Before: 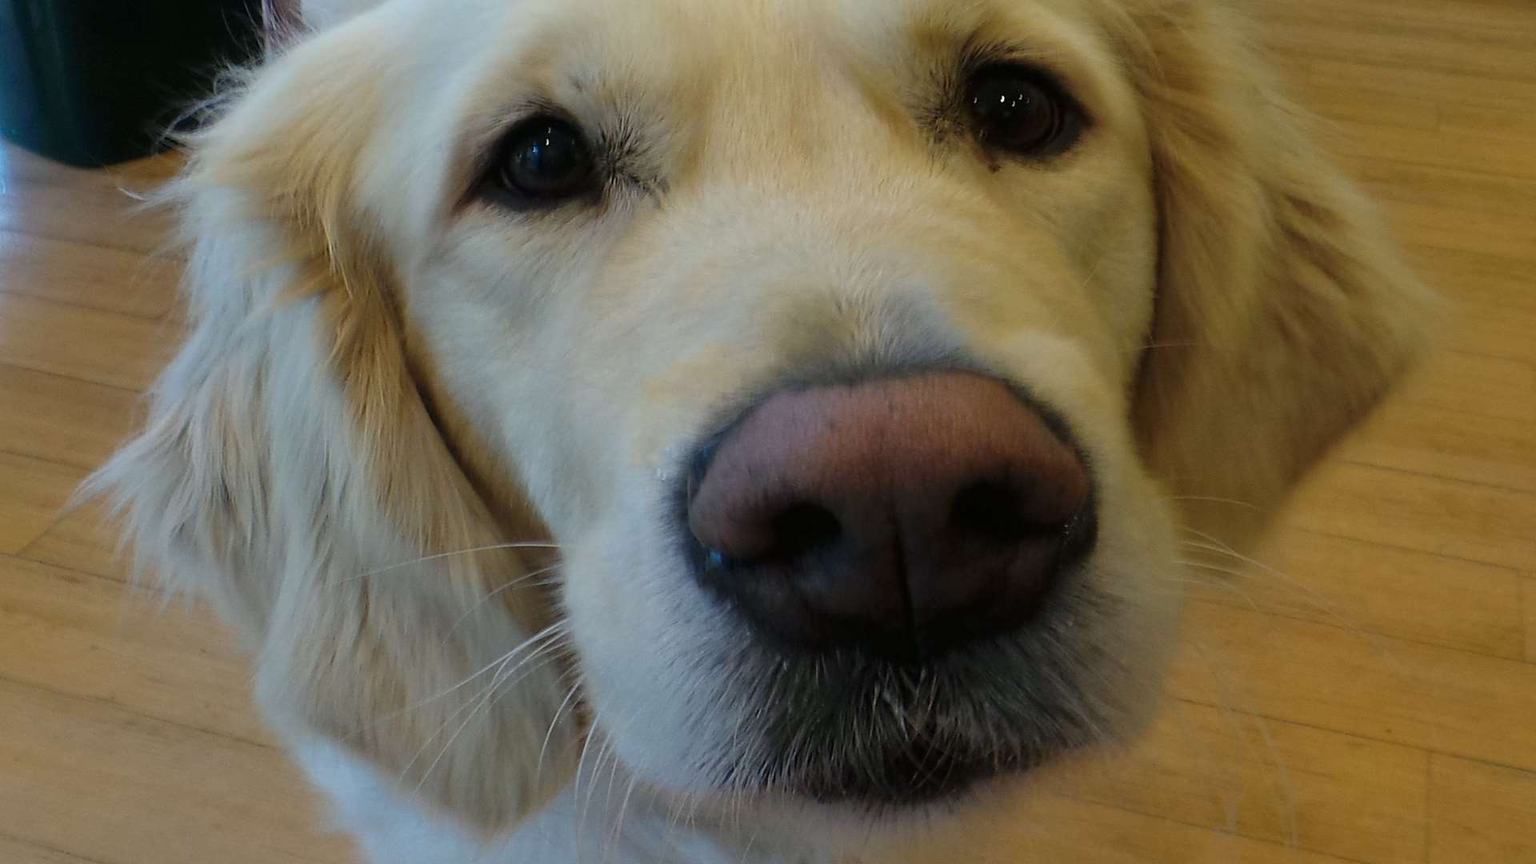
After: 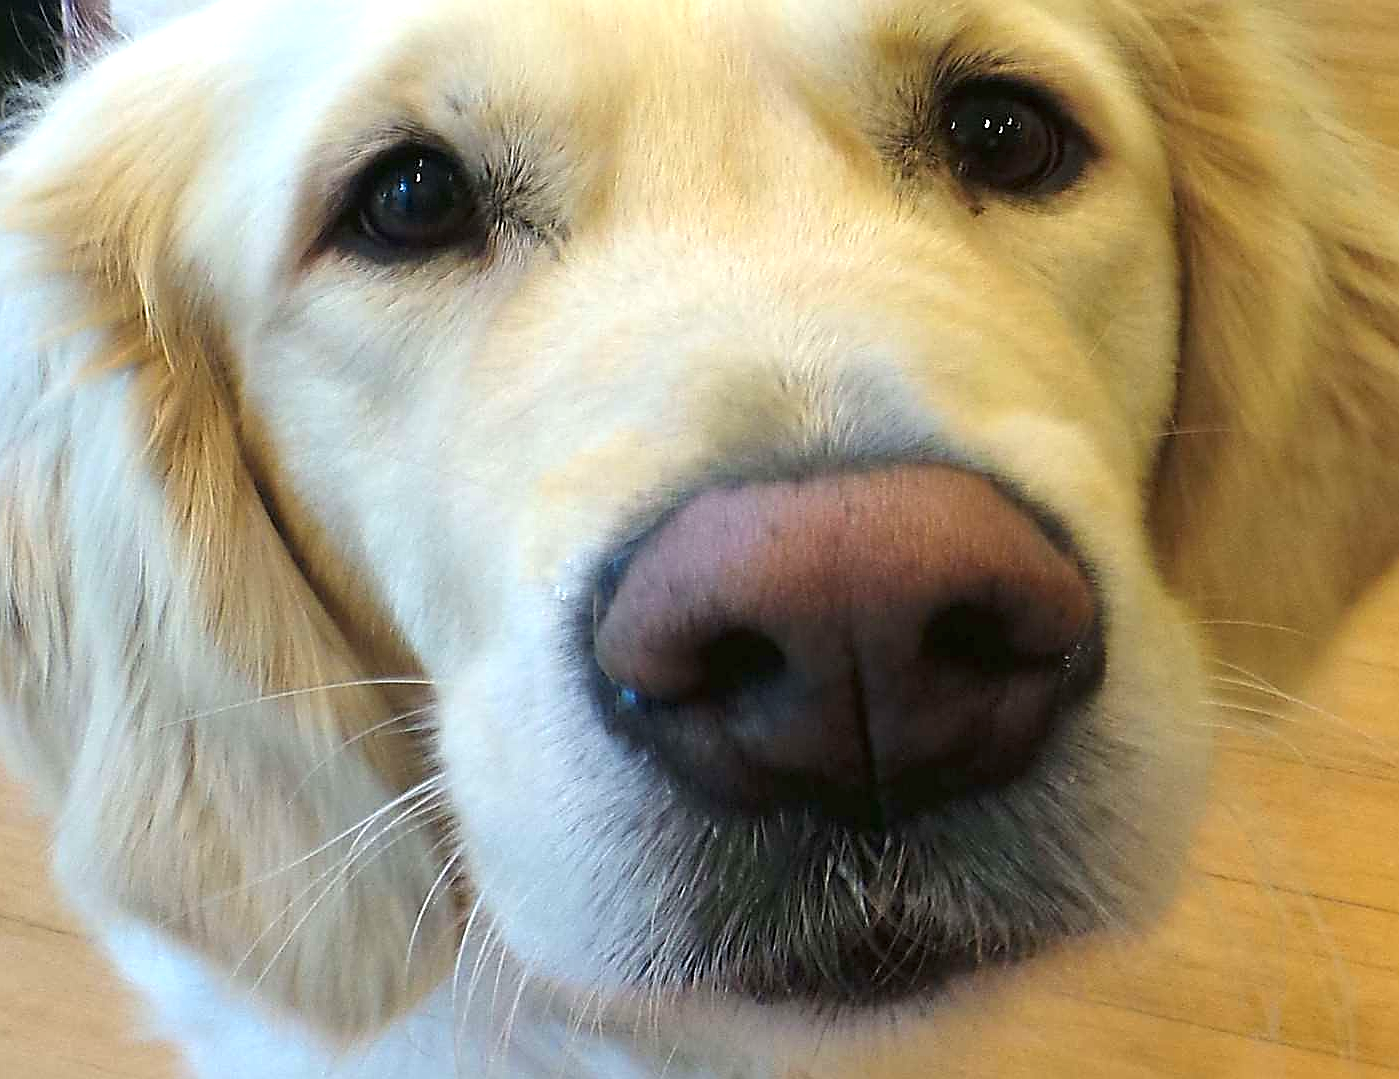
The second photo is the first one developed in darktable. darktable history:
crop: left 13.881%, top 0%, right 13.242%
sharpen: radius 1.404, amount 1.268, threshold 0.623
exposure: black level correction 0, exposure 1.2 EV, compensate highlight preservation false
